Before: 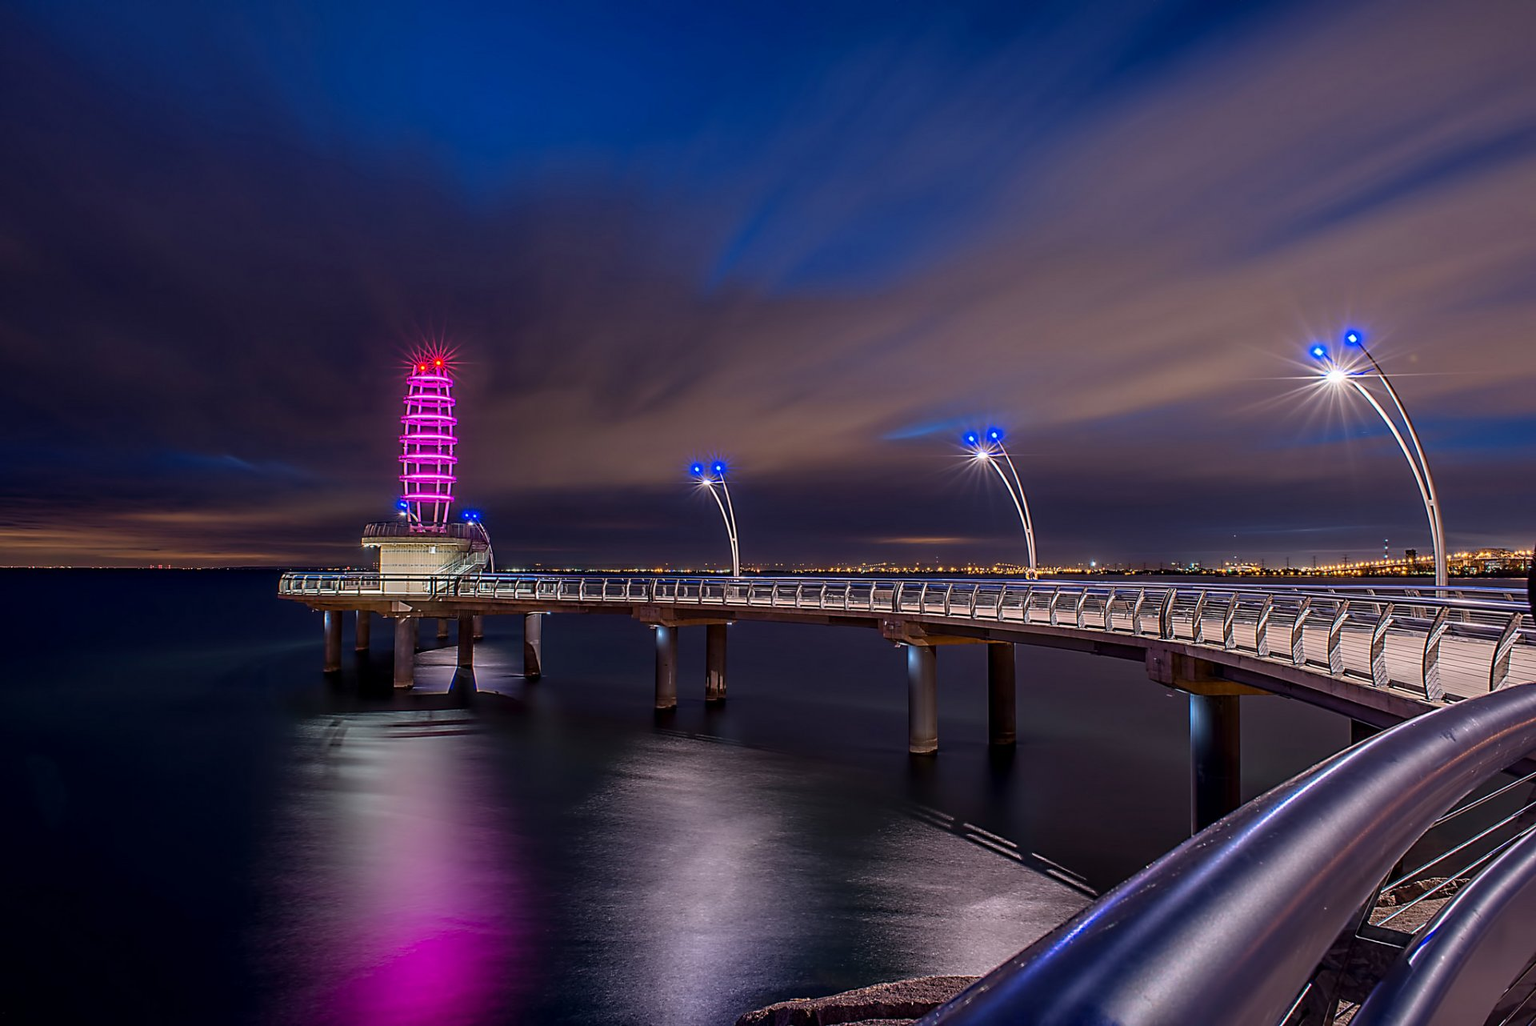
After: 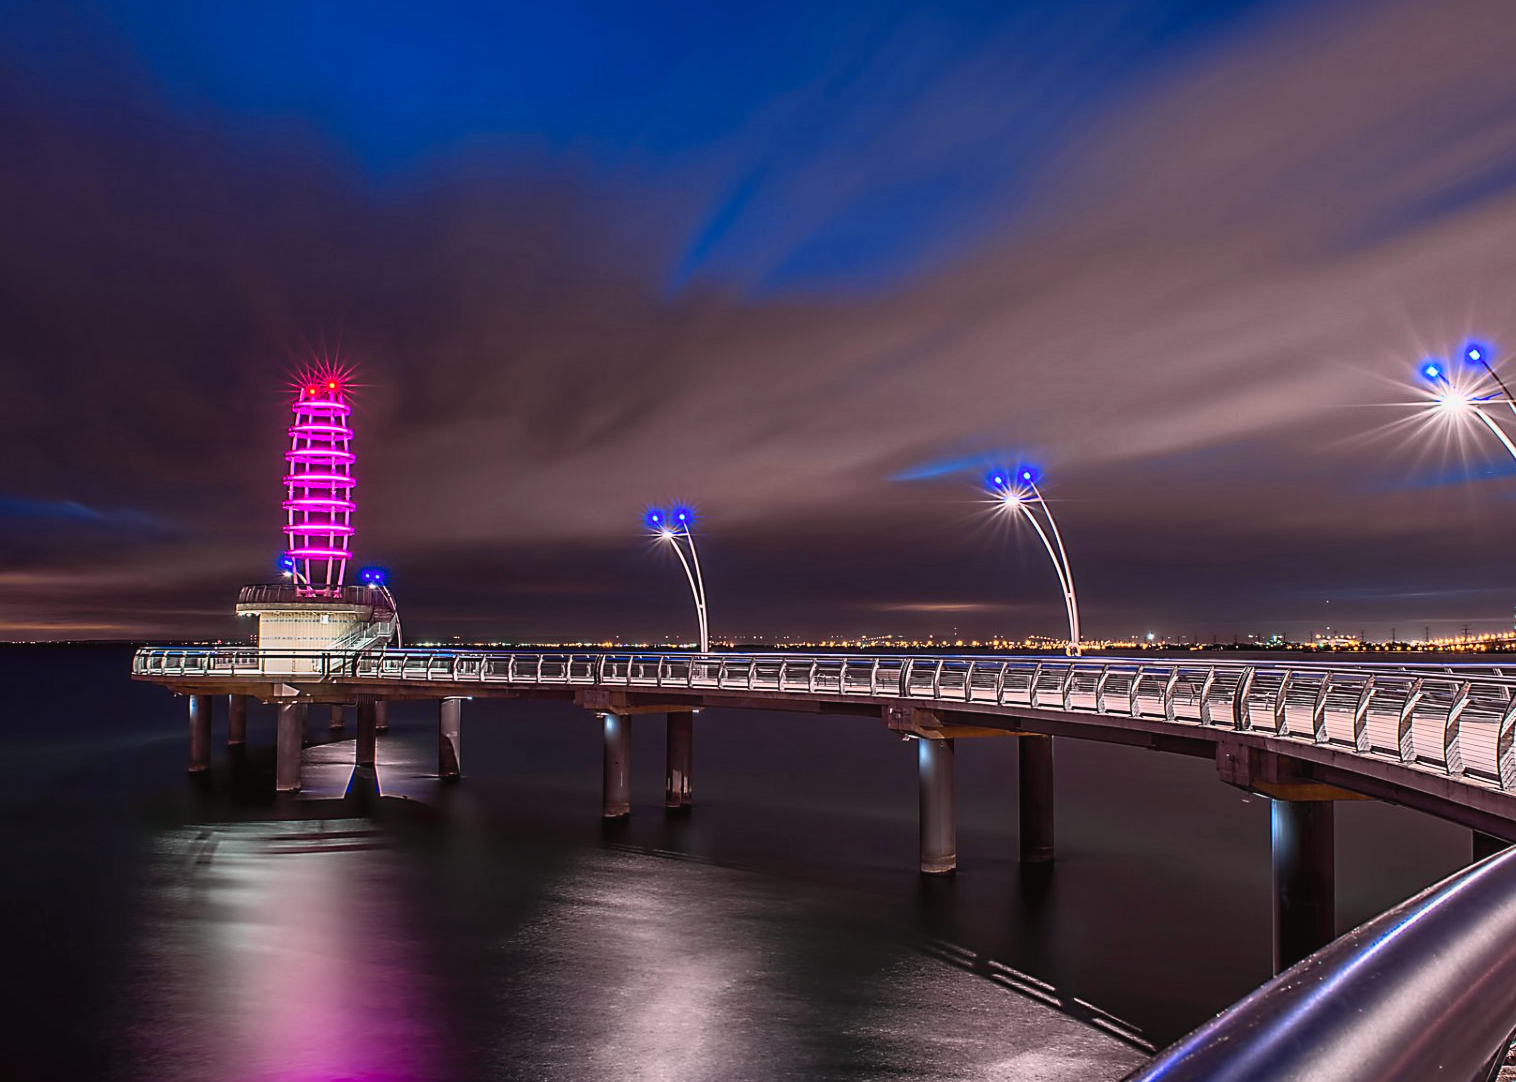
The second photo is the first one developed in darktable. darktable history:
crop: left 11.283%, top 5.363%, right 9.562%, bottom 10.196%
tone curve: curves: ch0 [(0, 0.026) (0.172, 0.194) (0.398, 0.437) (0.469, 0.544) (0.612, 0.741) (0.845, 0.926) (1, 0.968)]; ch1 [(0, 0) (0.437, 0.453) (0.472, 0.467) (0.502, 0.502) (0.531, 0.537) (0.574, 0.583) (0.617, 0.64) (0.699, 0.749) (0.859, 0.919) (1, 1)]; ch2 [(0, 0) (0.33, 0.301) (0.421, 0.443) (0.476, 0.502) (0.511, 0.504) (0.553, 0.55) (0.595, 0.586) (0.664, 0.664) (1, 1)], color space Lab, independent channels, preserve colors none
